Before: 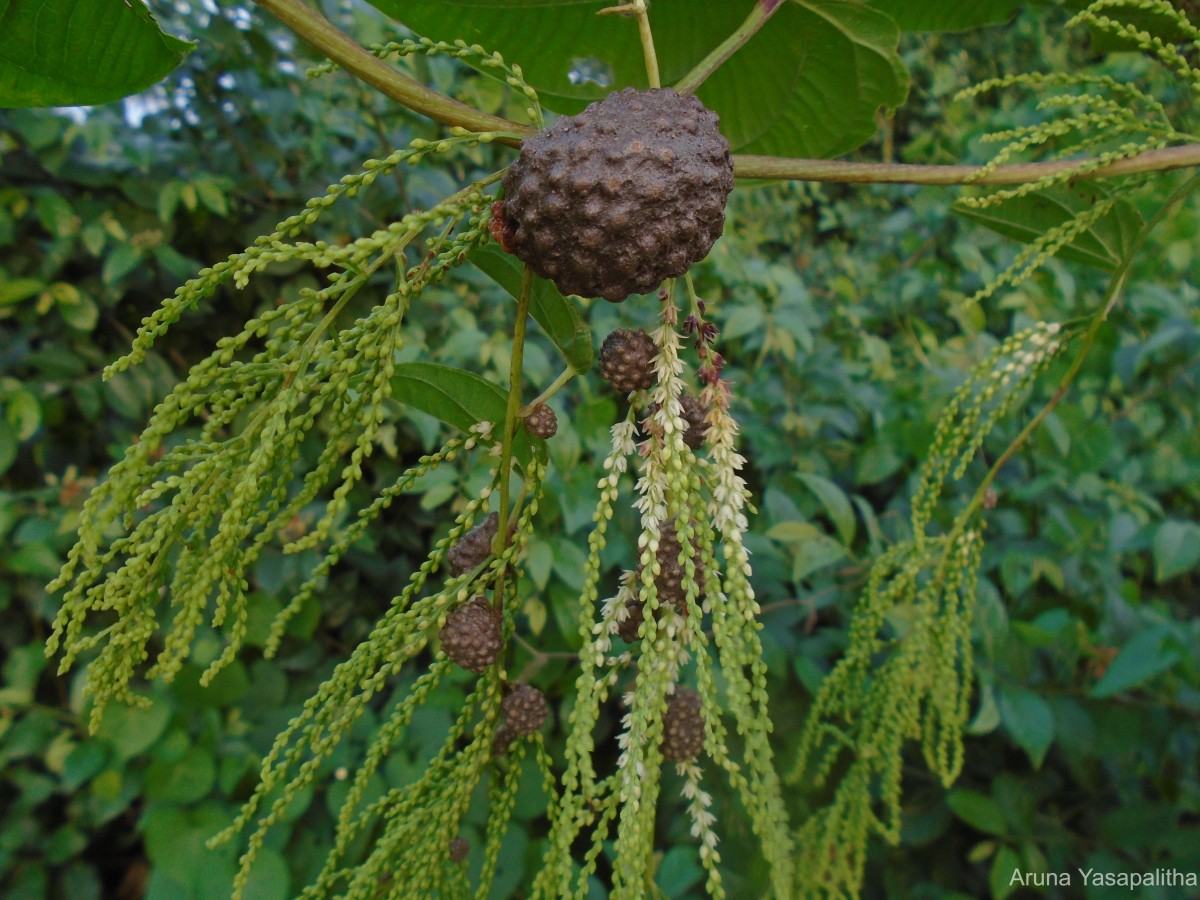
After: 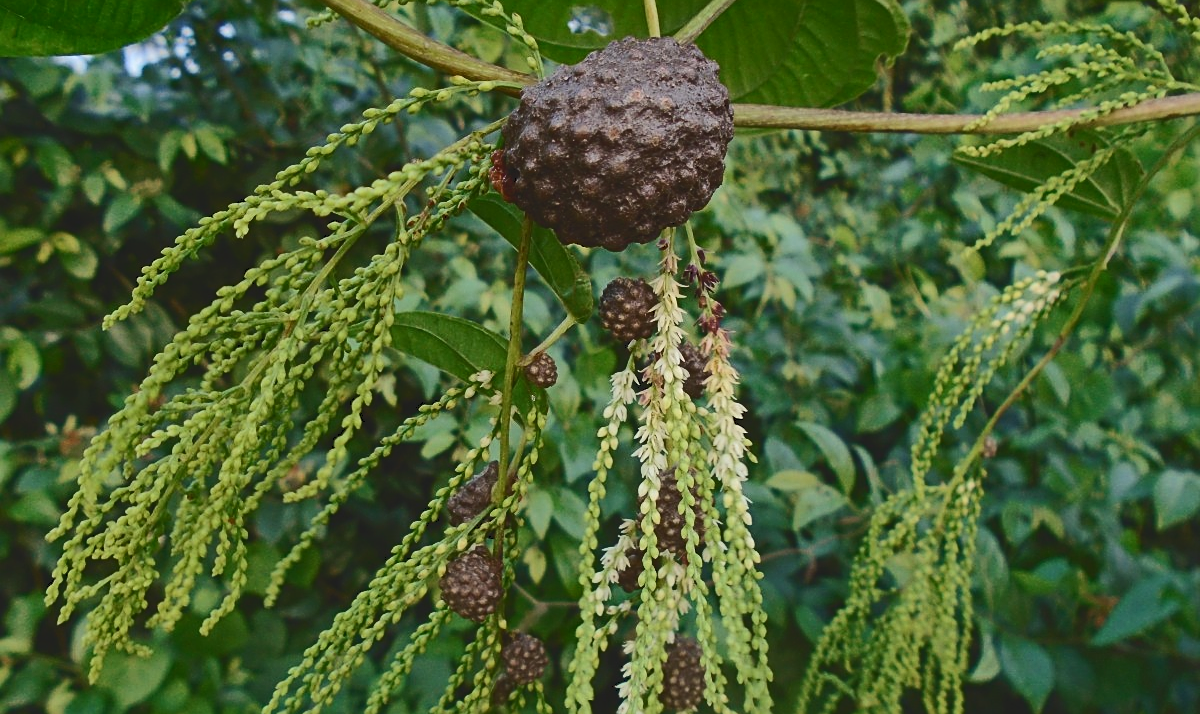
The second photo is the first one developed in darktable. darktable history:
sharpen: amount 0.493
crop and rotate: top 5.669%, bottom 14.917%
tone curve: curves: ch0 [(0, 0) (0.003, 0.108) (0.011, 0.112) (0.025, 0.117) (0.044, 0.126) (0.069, 0.133) (0.1, 0.146) (0.136, 0.158) (0.177, 0.178) (0.224, 0.212) (0.277, 0.256) (0.335, 0.331) (0.399, 0.423) (0.468, 0.538) (0.543, 0.641) (0.623, 0.721) (0.709, 0.792) (0.801, 0.845) (0.898, 0.917) (1, 1)], color space Lab, independent channels, preserve colors none
